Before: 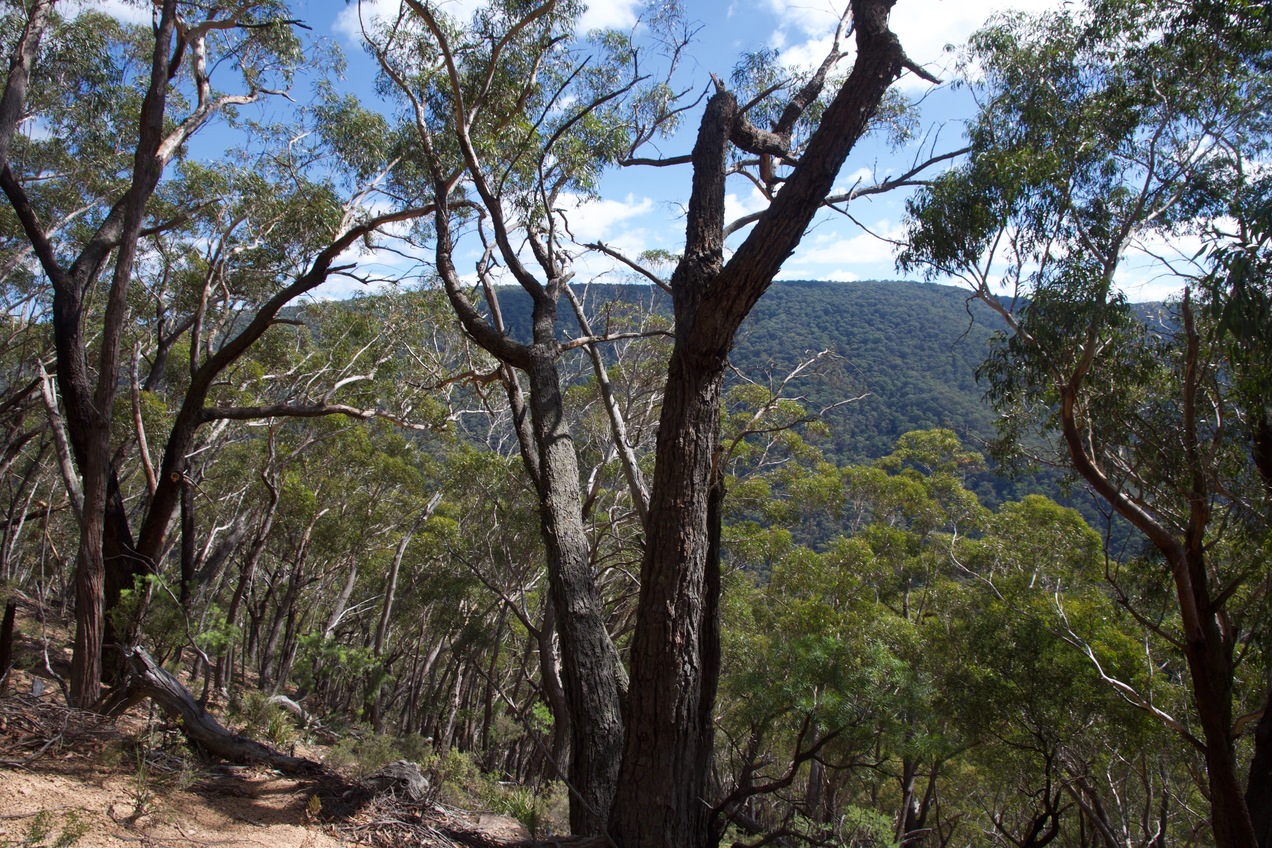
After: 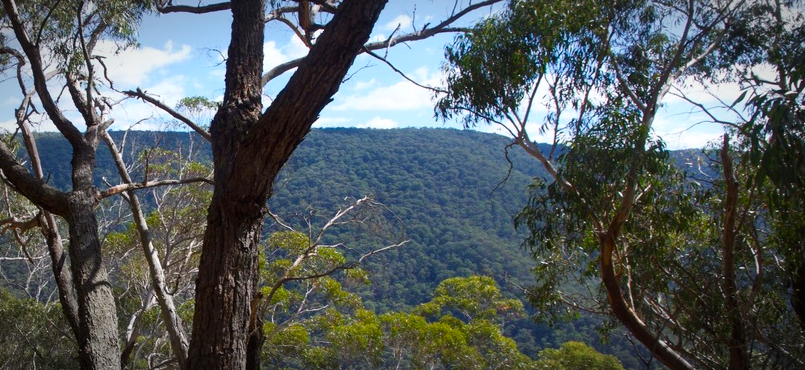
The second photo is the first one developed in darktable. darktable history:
crop: left 36.261%, top 18.061%, right 0.436%, bottom 38.213%
color balance rgb: perceptual saturation grading › global saturation 29.538%, global vibrance 20%
vignetting: automatic ratio true
